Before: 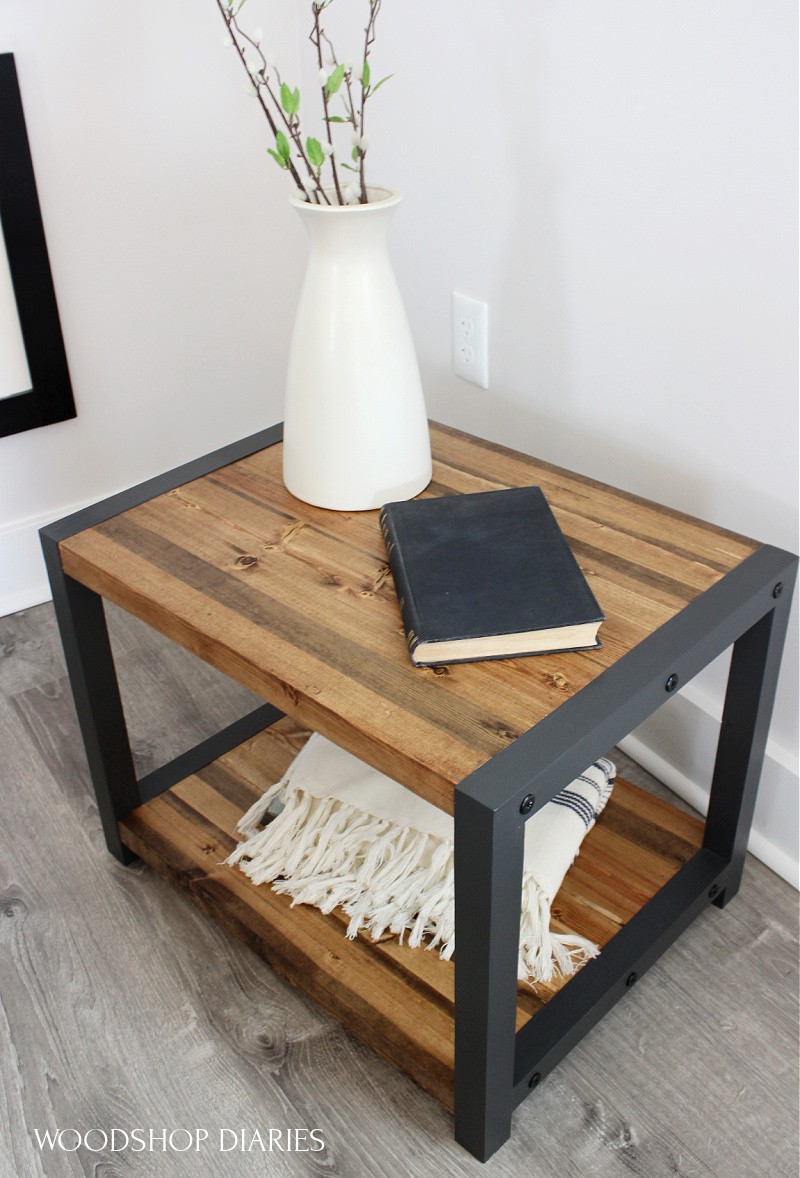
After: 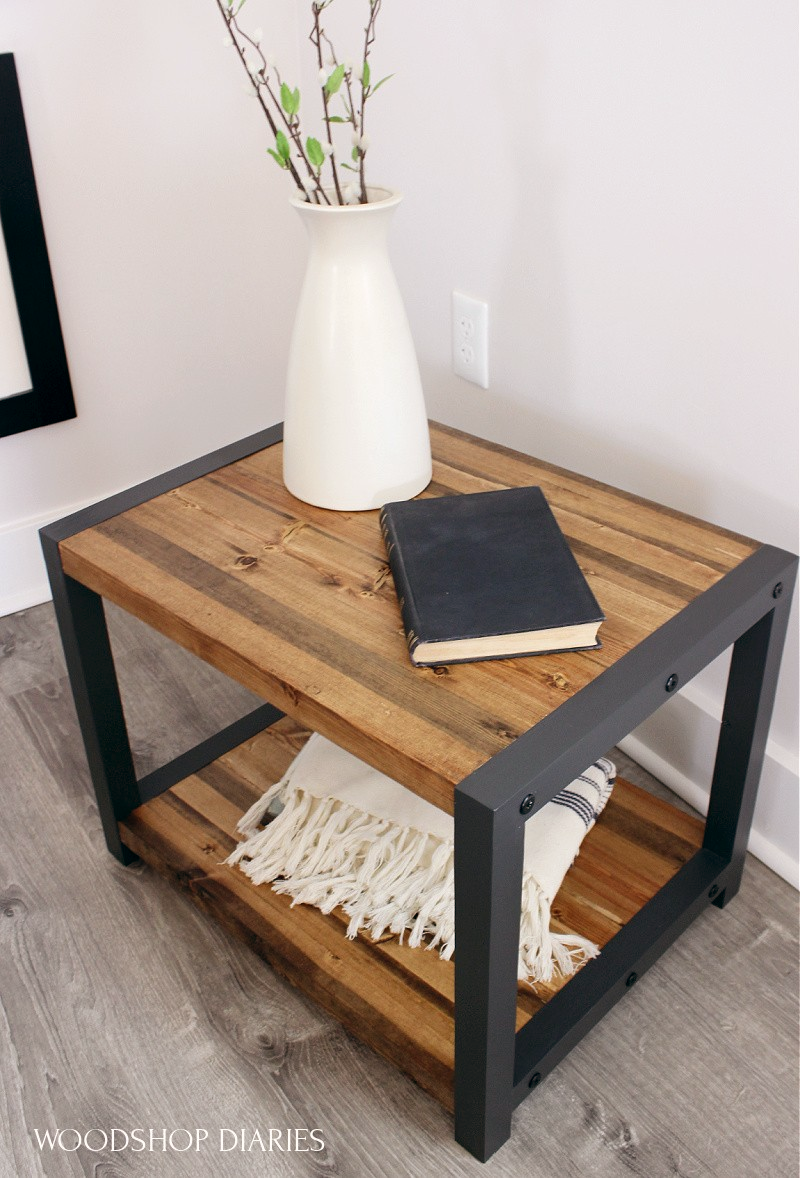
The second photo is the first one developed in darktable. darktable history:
color balance: lift [0.998, 0.998, 1.001, 1.002], gamma [0.995, 1.025, 0.992, 0.975], gain [0.995, 1.02, 0.997, 0.98]
color balance rgb: global vibrance 0.5%
